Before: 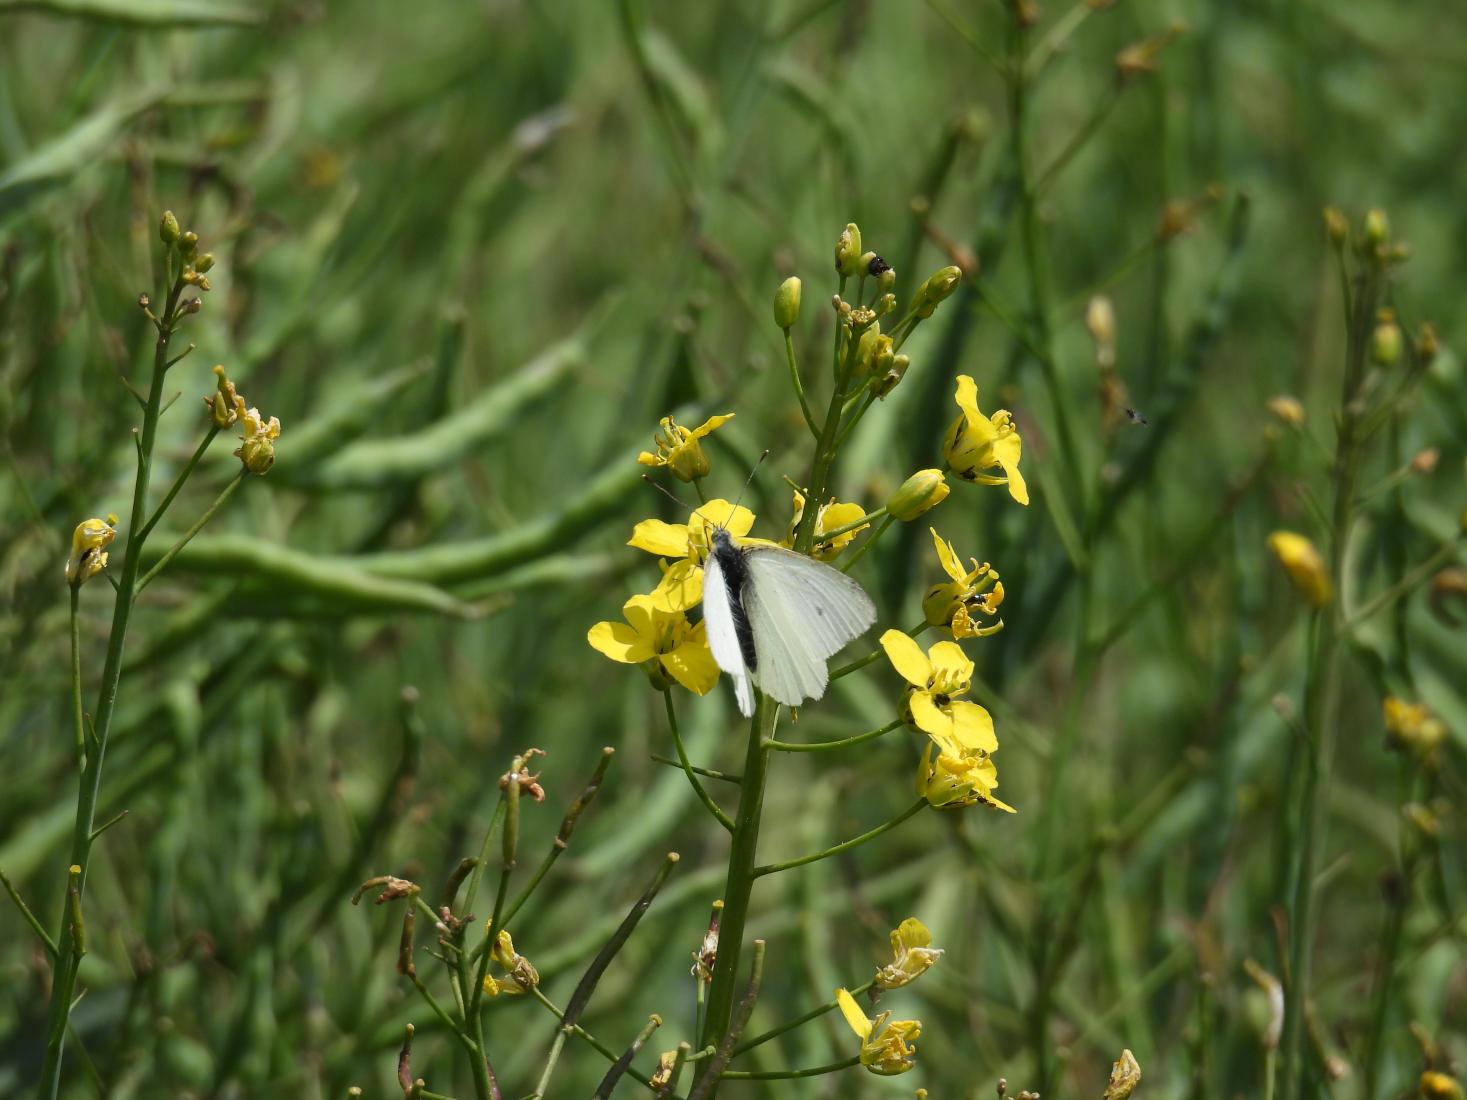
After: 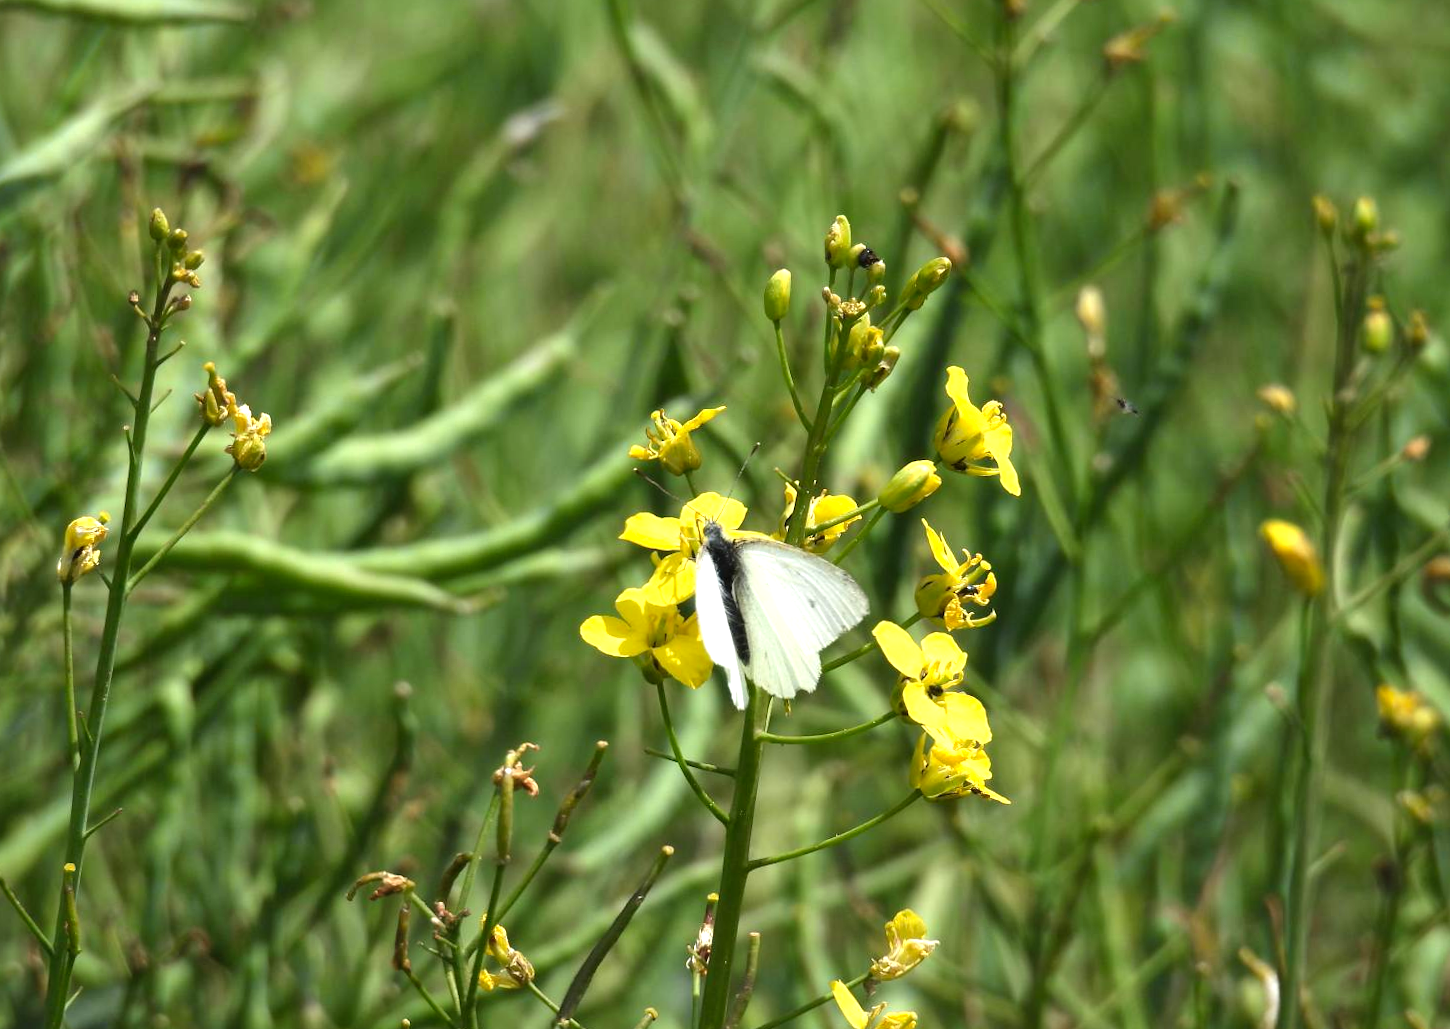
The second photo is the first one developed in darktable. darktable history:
levels: levels [0, 0.394, 0.787]
crop and rotate: top 0%, bottom 5.097%
rotate and perspective: rotation -0.45°, automatic cropping original format, crop left 0.008, crop right 0.992, crop top 0.012, crop bottom 0.988
